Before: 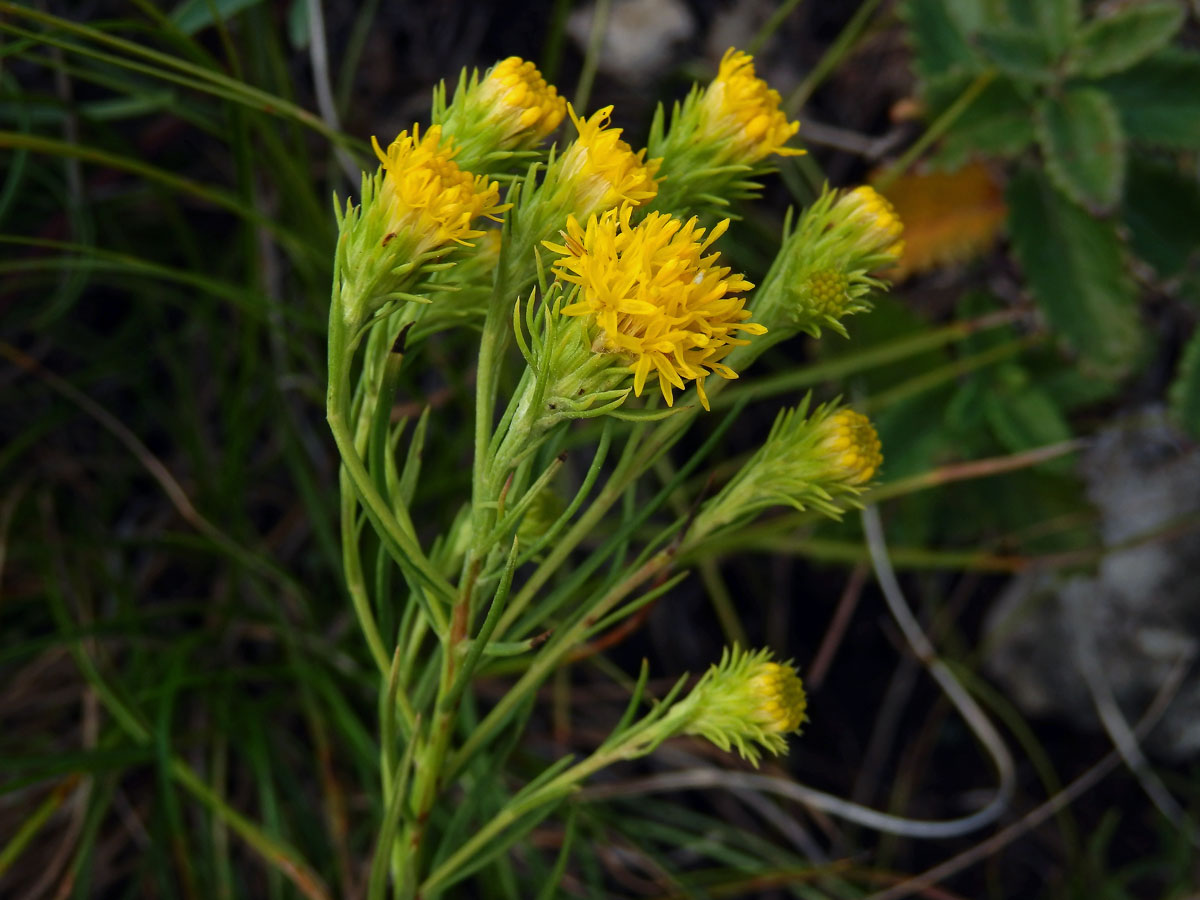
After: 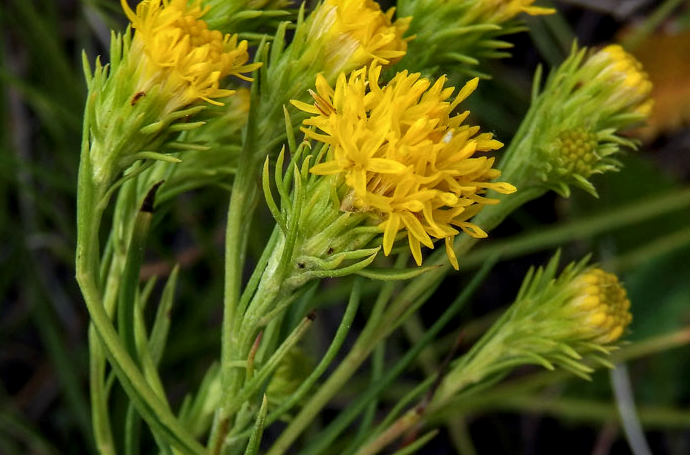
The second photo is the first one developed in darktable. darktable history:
crop: left 20.964%, top 15.734%, right 21.493%, bottom 33.673%
local contrast: detail 130%
